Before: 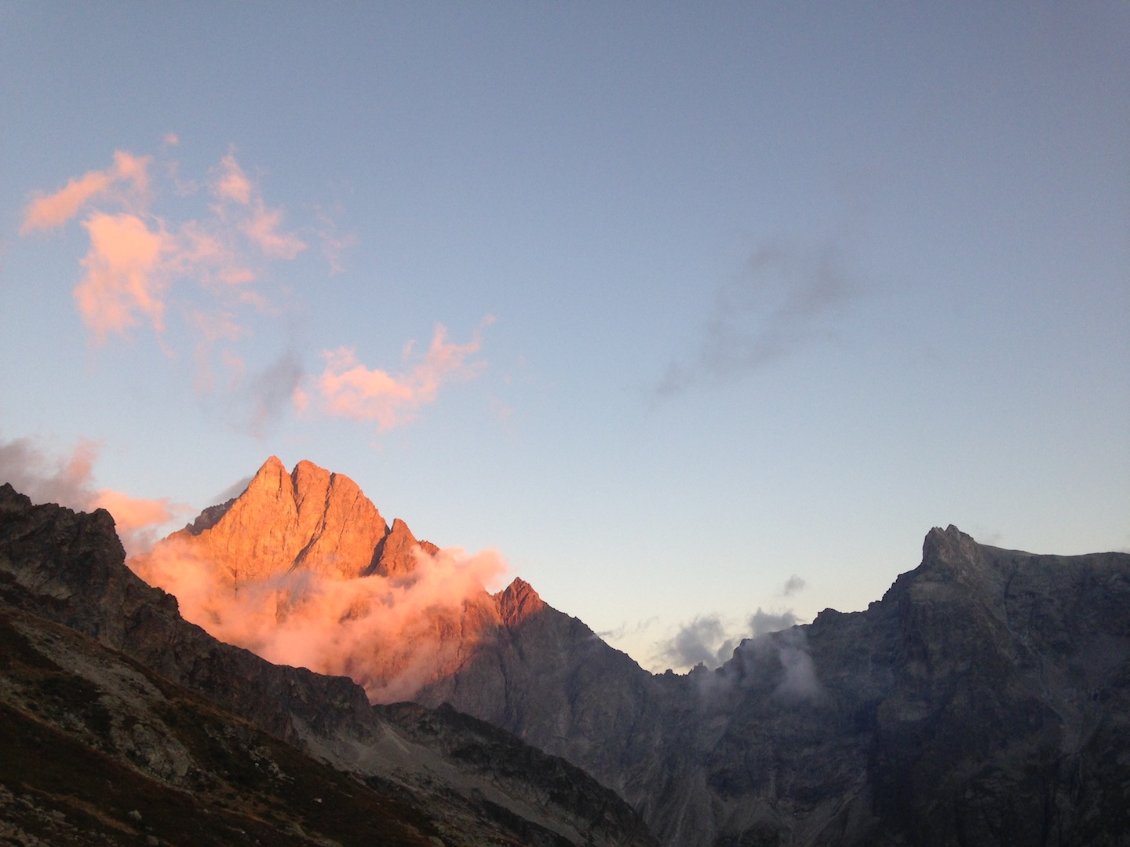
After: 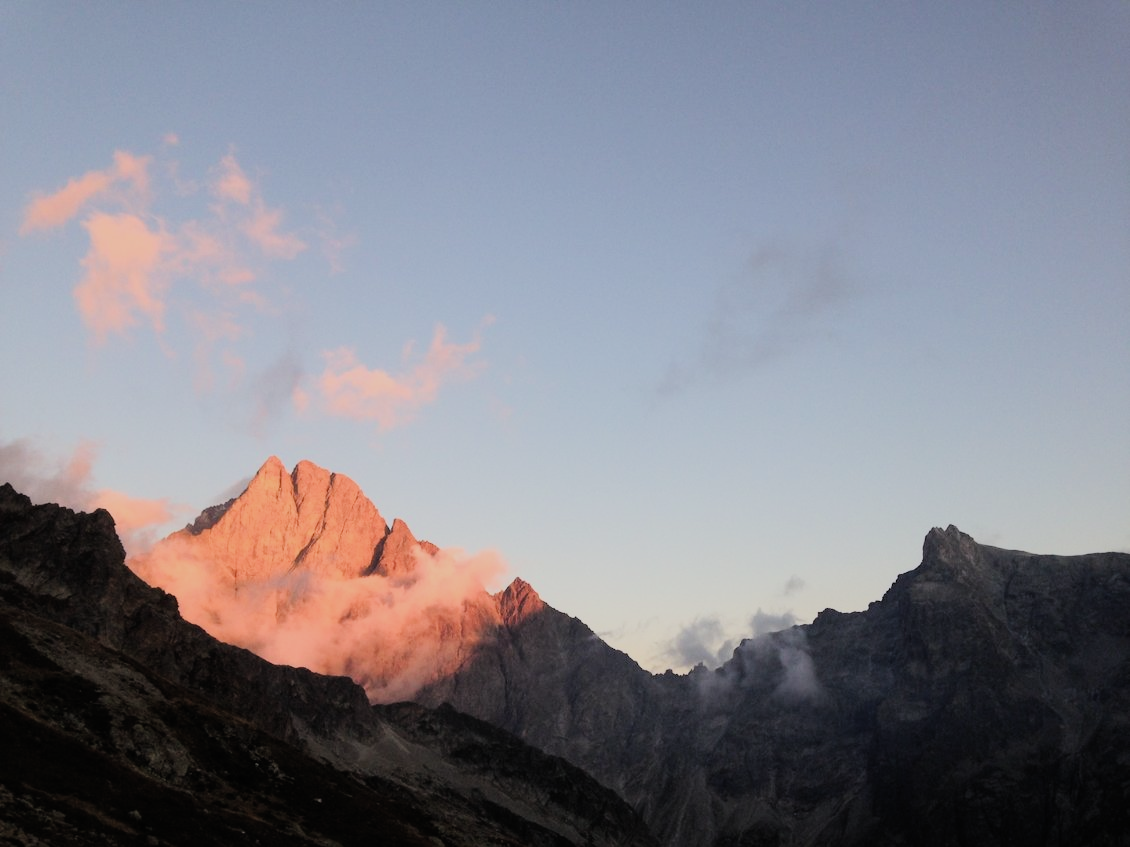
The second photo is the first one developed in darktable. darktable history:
filmic rgb: black relative exposure -7.49 EV, white relative exposure 5 EV, hardness 3.34, contrast 1.298, color science v5 (2021), contrast in shadows safe, contrast in highlights safe
